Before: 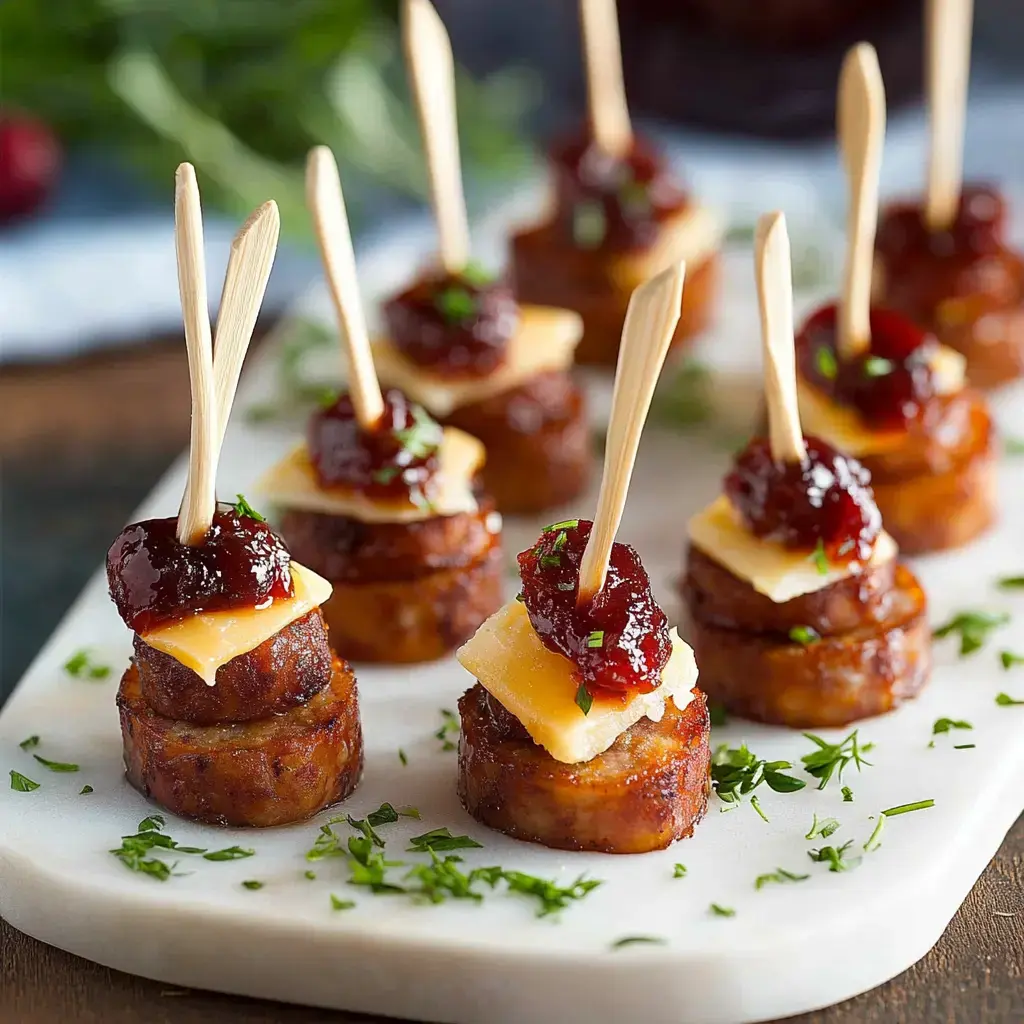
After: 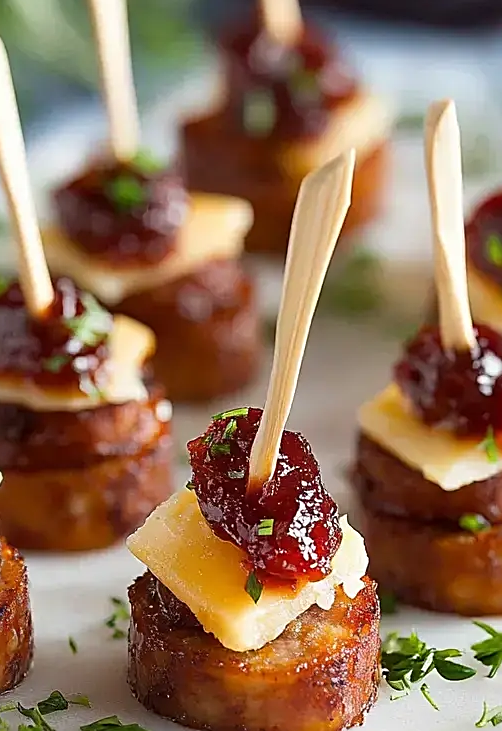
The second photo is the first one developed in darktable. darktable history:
crop: left 32.309%, top 10.962%, right 18.585%, bottom 17.576%
sharpen: on, module defaults
